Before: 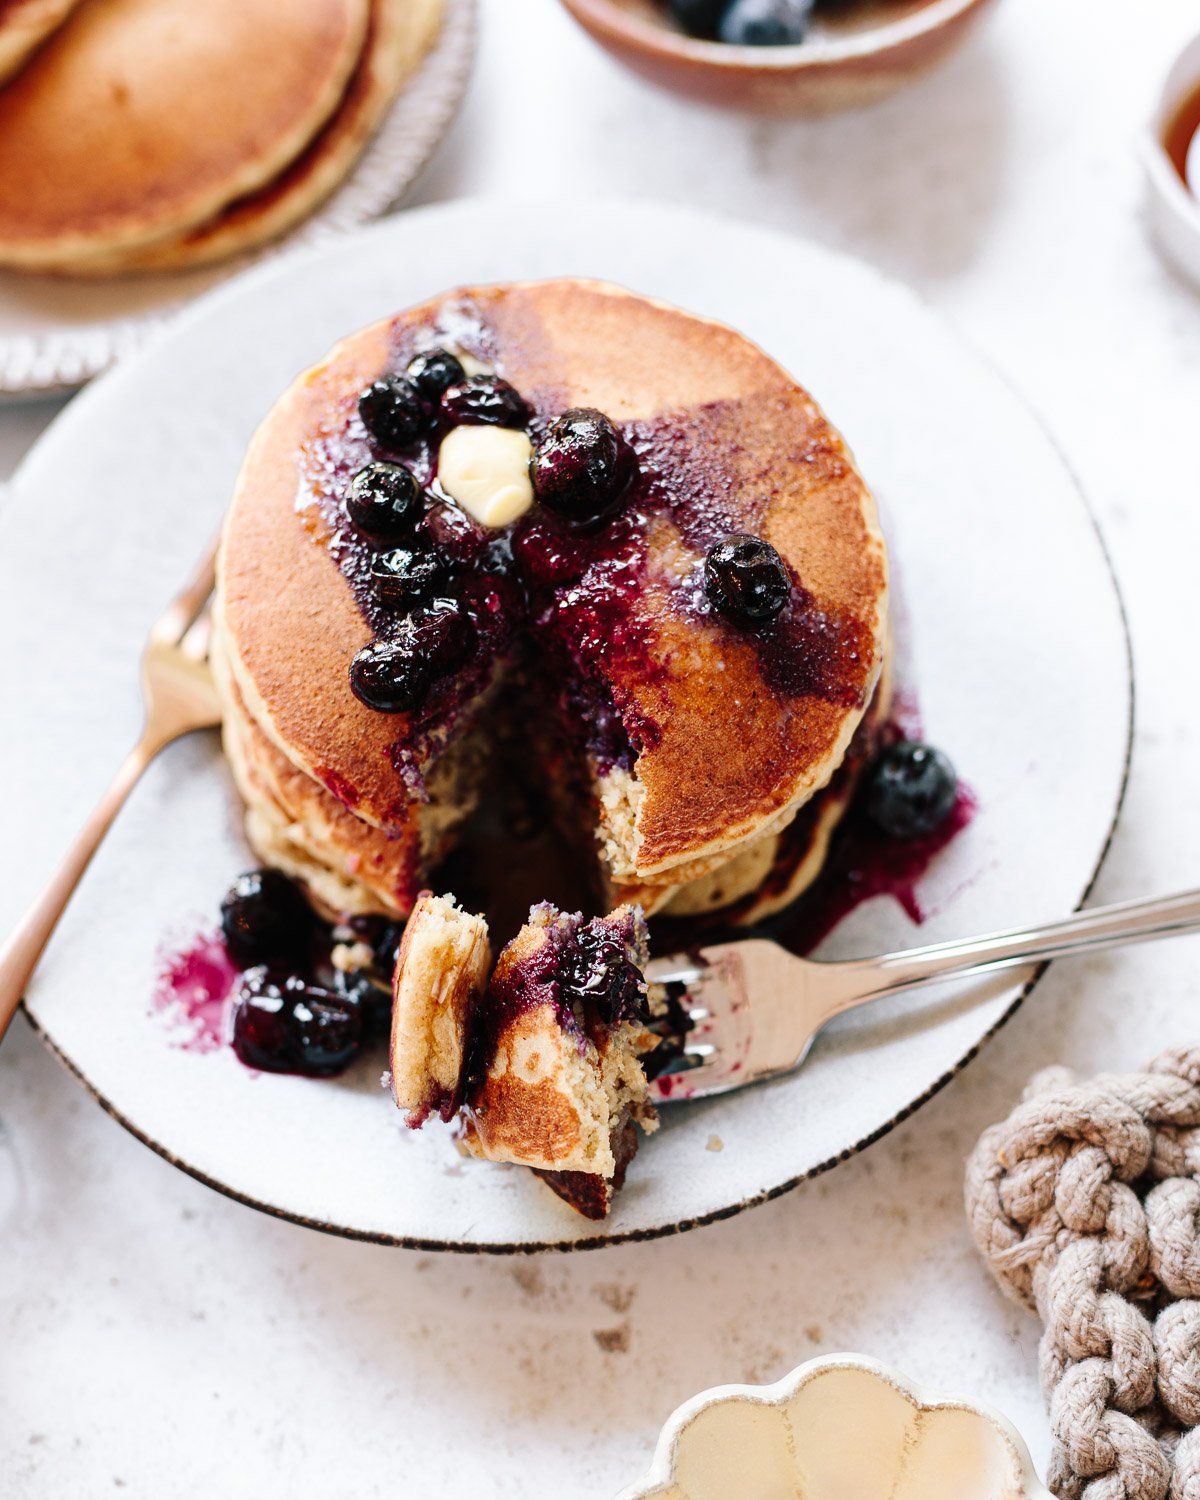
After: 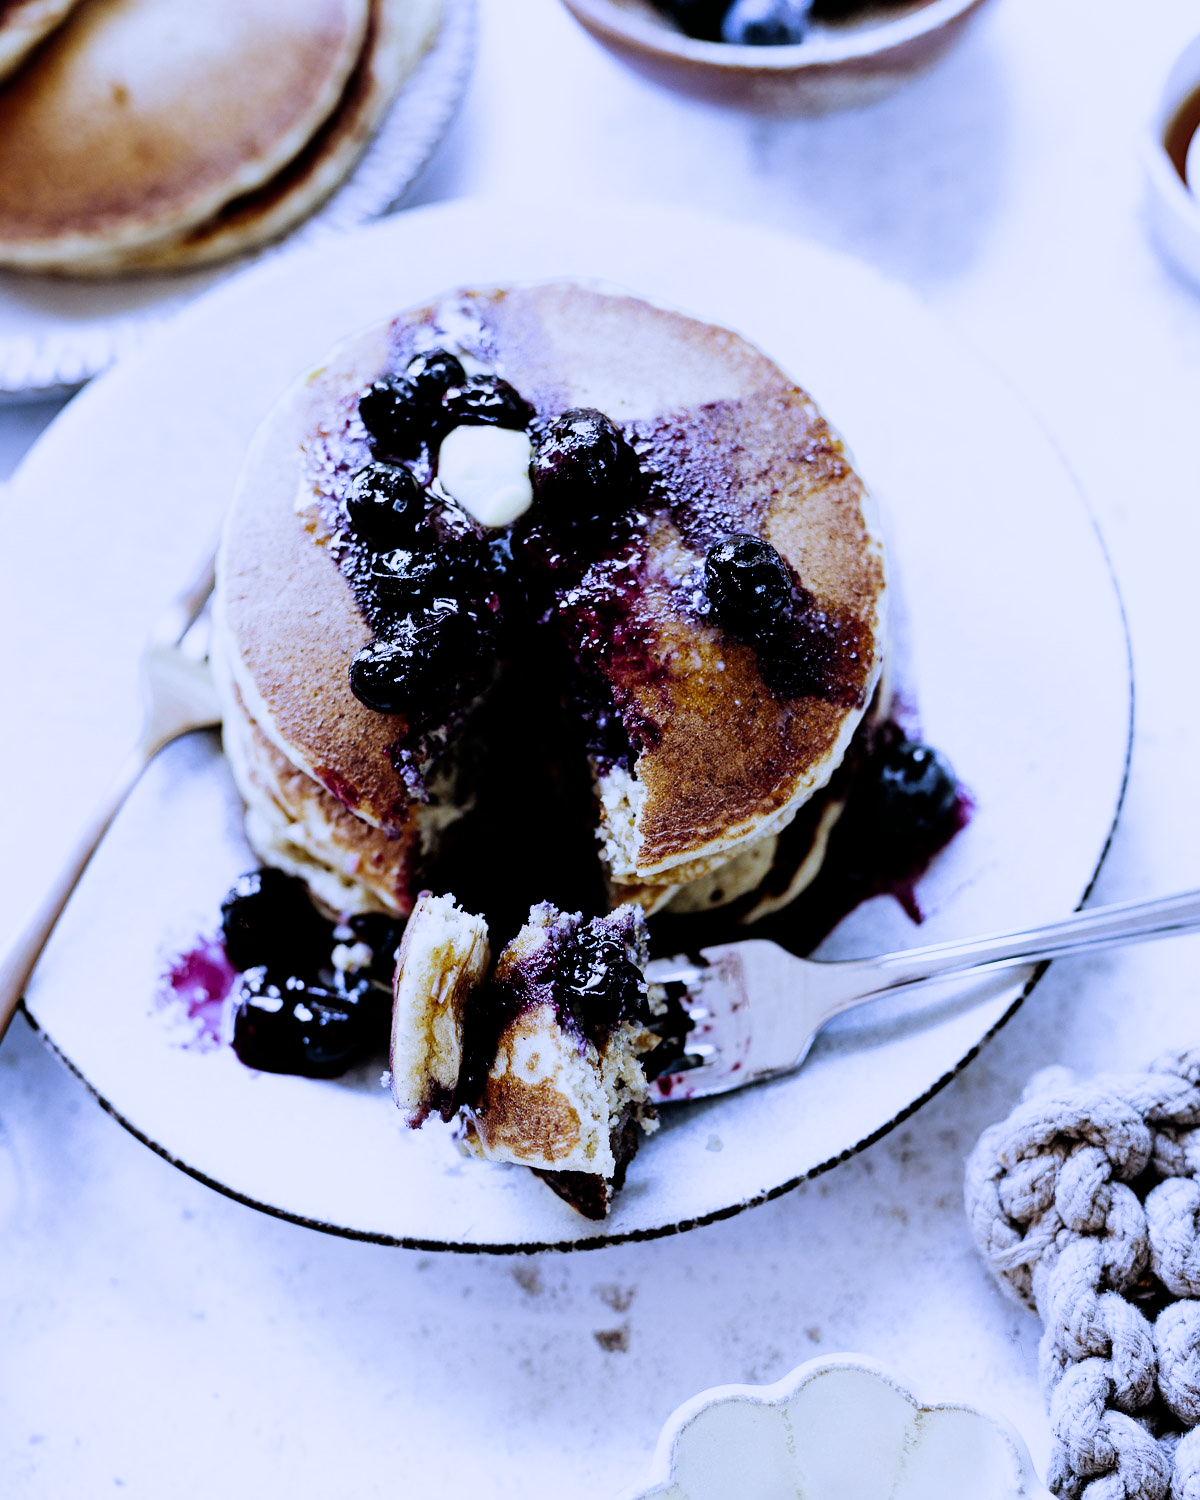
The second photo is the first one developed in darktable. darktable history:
filmic rgb: black relative exposure -5 EV, white relative exposure 3.5 EV, hardness 3.19, contrast 1.5, highlights saturation mix -50%
white balance: red 0.766, blue 1.537
